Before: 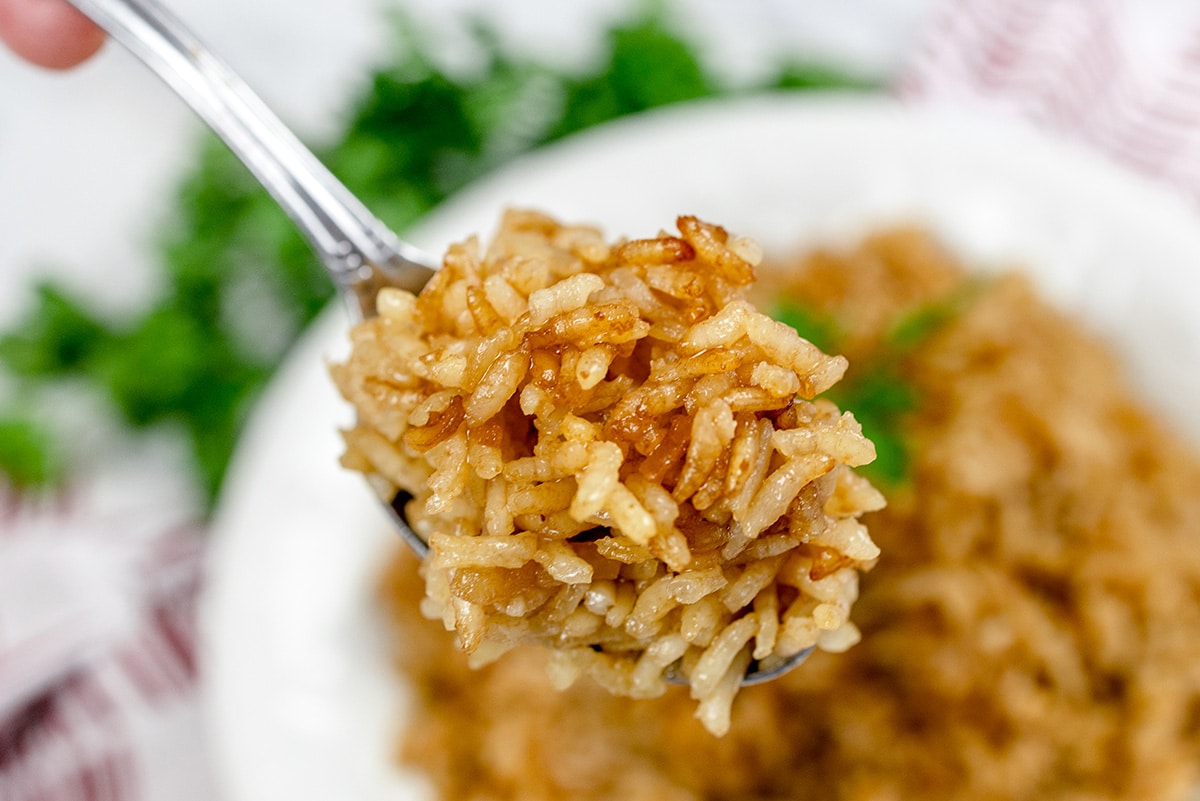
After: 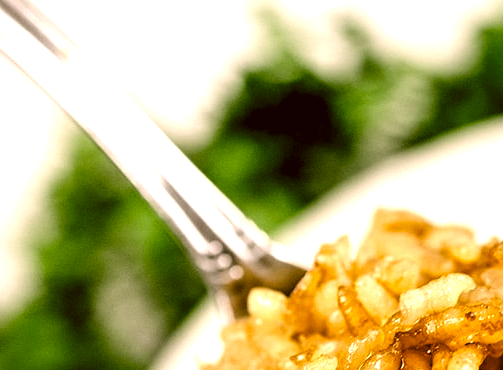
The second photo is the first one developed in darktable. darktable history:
levels: levels [0.182, 0.542, 0.902]
tone equalizer: -8 EV -0.417 EV, -7 EV -0.389 EV, -6 EV -0.333 EV, -5 EV -0.222 EV, -3 EV 0.222 EV, -2 EV 0.333 EV, -1 EV 0.389 EV, +0 EV 0.417 EV, edges refinement/feathering 500, mask exposure compensation -1.57 EV, preserve details no
crop and rotate: left 10.817%, top 0.062%, right 47.194%, bottom 53.626%
exposure: compensate exposure bias true, compensate highlight preservation false
color correction: highlights a* 8.98, highlights b* 15.09, shadows a* -0.49, shadows b* 26.52
